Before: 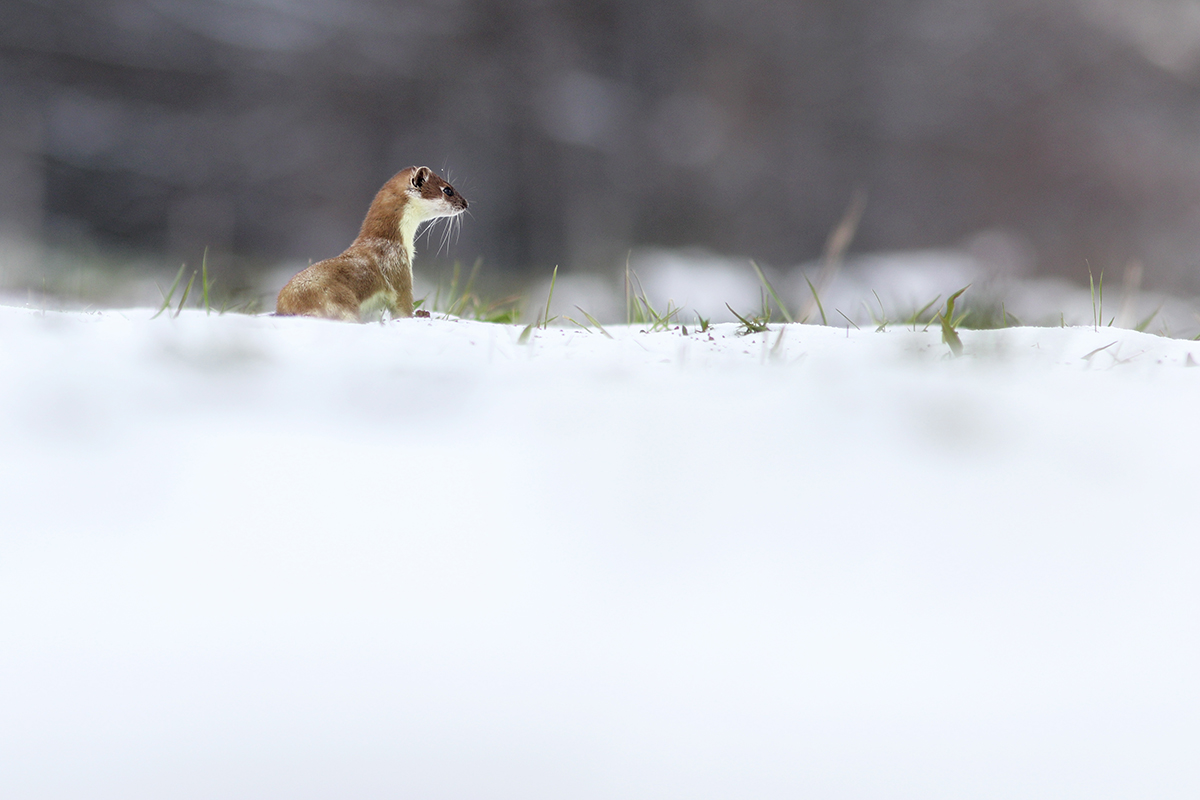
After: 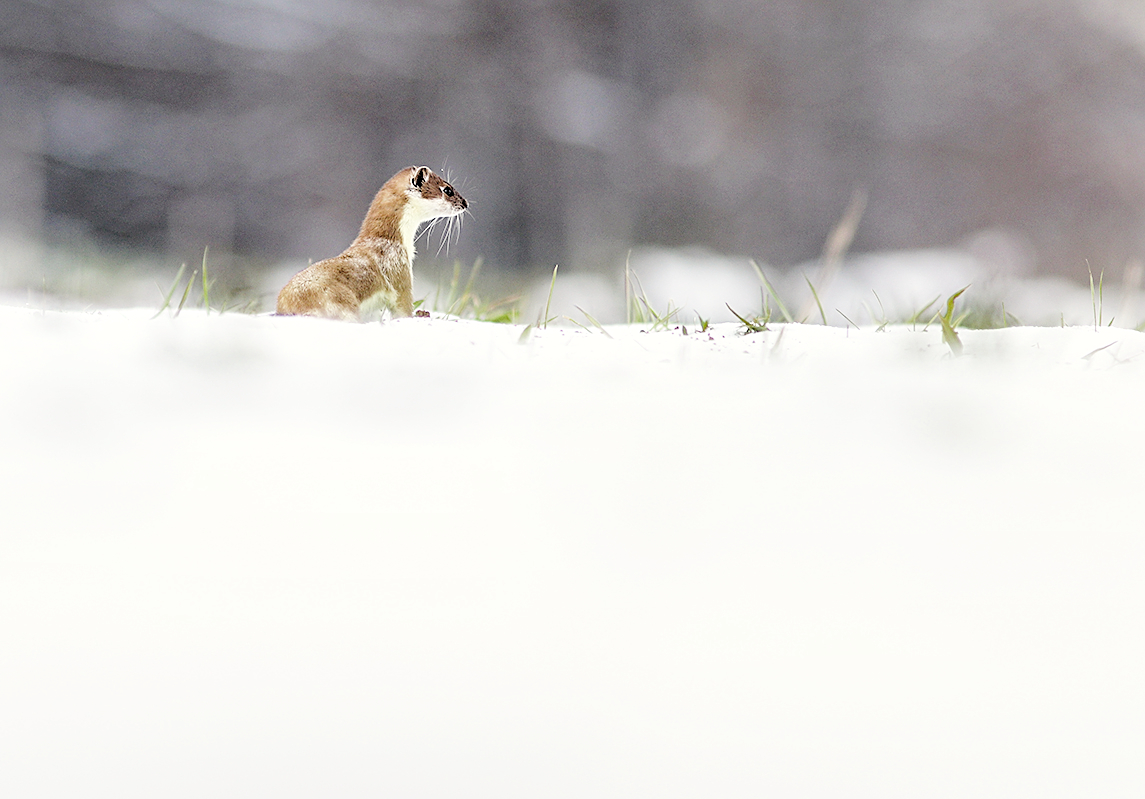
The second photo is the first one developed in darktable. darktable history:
local contrast: highlights 106%, shadows 103%, detail 119%, midtone range 0.2
sharpen: on, module defaults
filmic rgb: black relative exposure -6.6 EV, white relative exposure 4.74 EV, threshold 3 EV, hardness 3.15, contrast 0.8, add noise in highlights 0, preserve chrominance no, color science v3 (2019), use custom middle-gray values true, contrast in highlights soft, enable highlight reconstruction true
levels: mode automatic, white 99.91%, levels [0.016, 0.492, 0.969]
color correction: highlights b* 2.91
contrast brightness saturation: contrast 0.142, brightness 0.221
haze removal: compatibility mode true, adaptive false
crop: right 4.536%, bottom 0.018%
